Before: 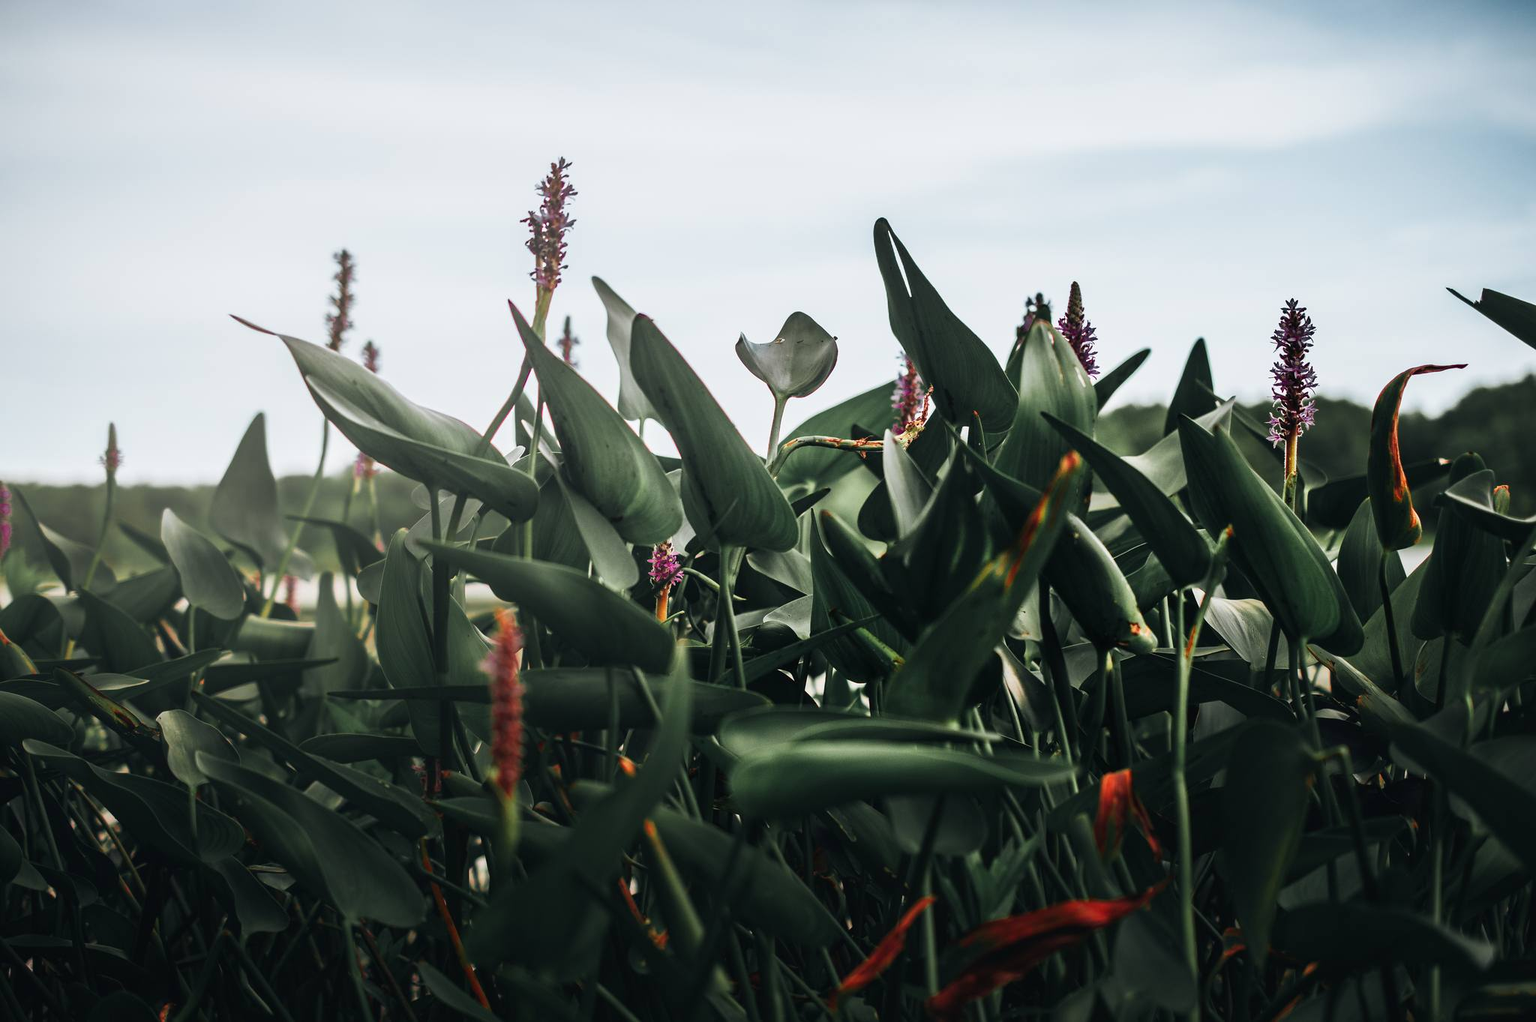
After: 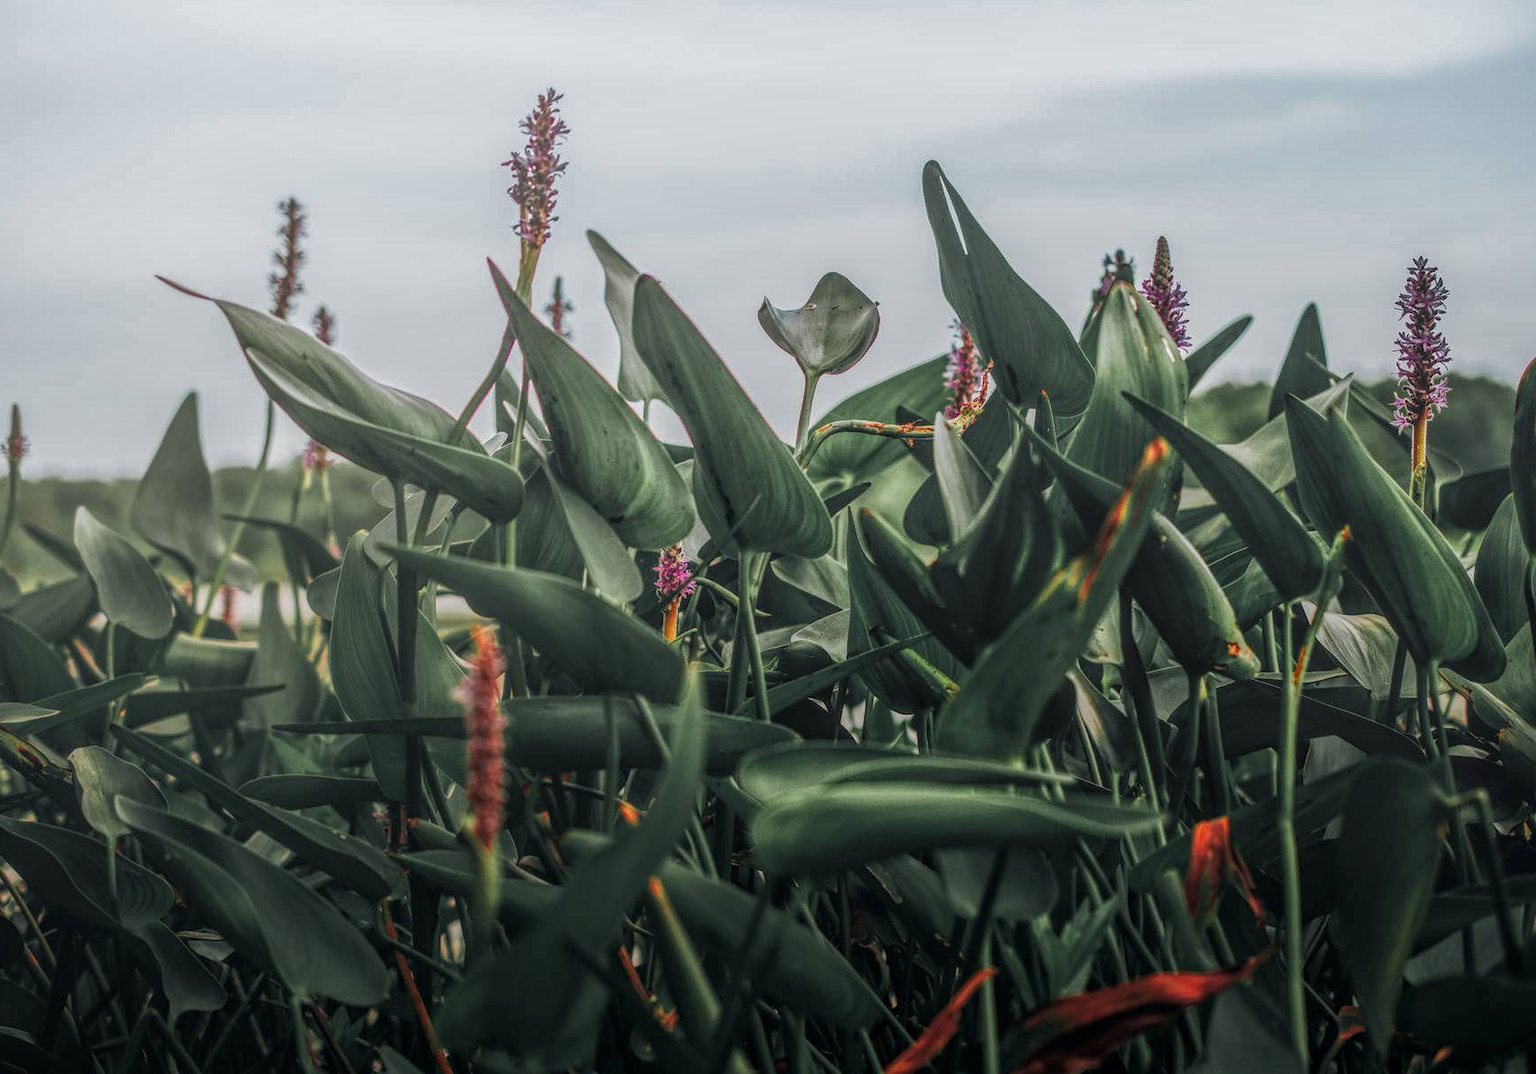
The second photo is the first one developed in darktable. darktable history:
local contrast: highlights 20%, shadows 30%, detail 200%, midtone range 0.2
crop: left 6.446%, top 8.188%, right 9.538%, bottom 3.548%
